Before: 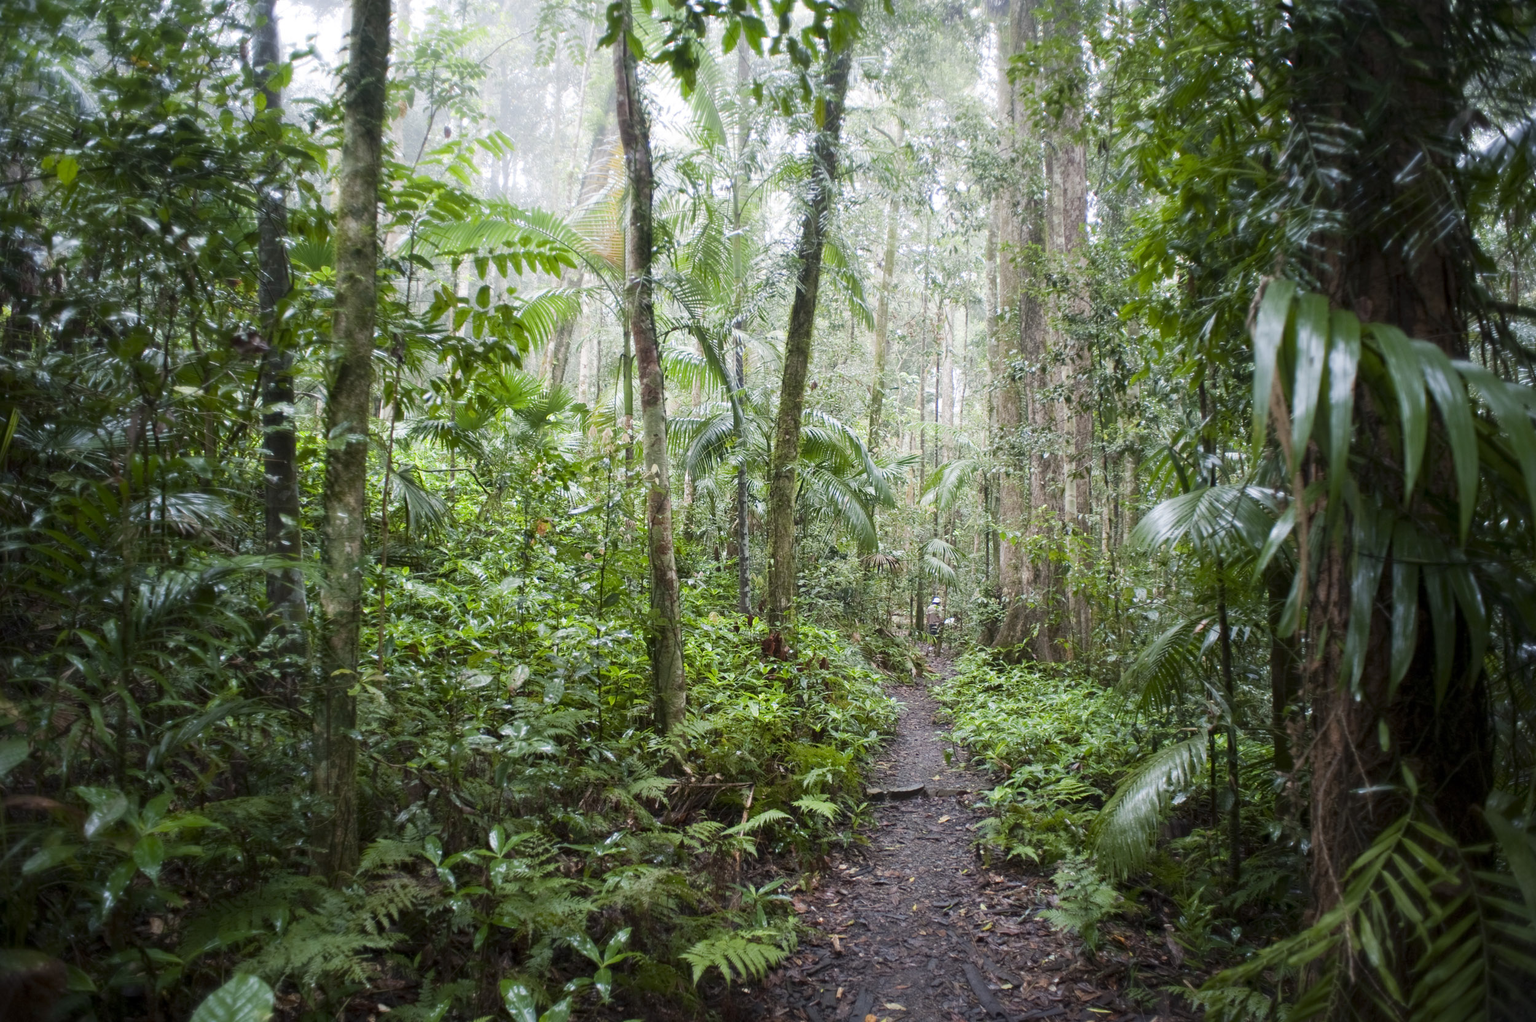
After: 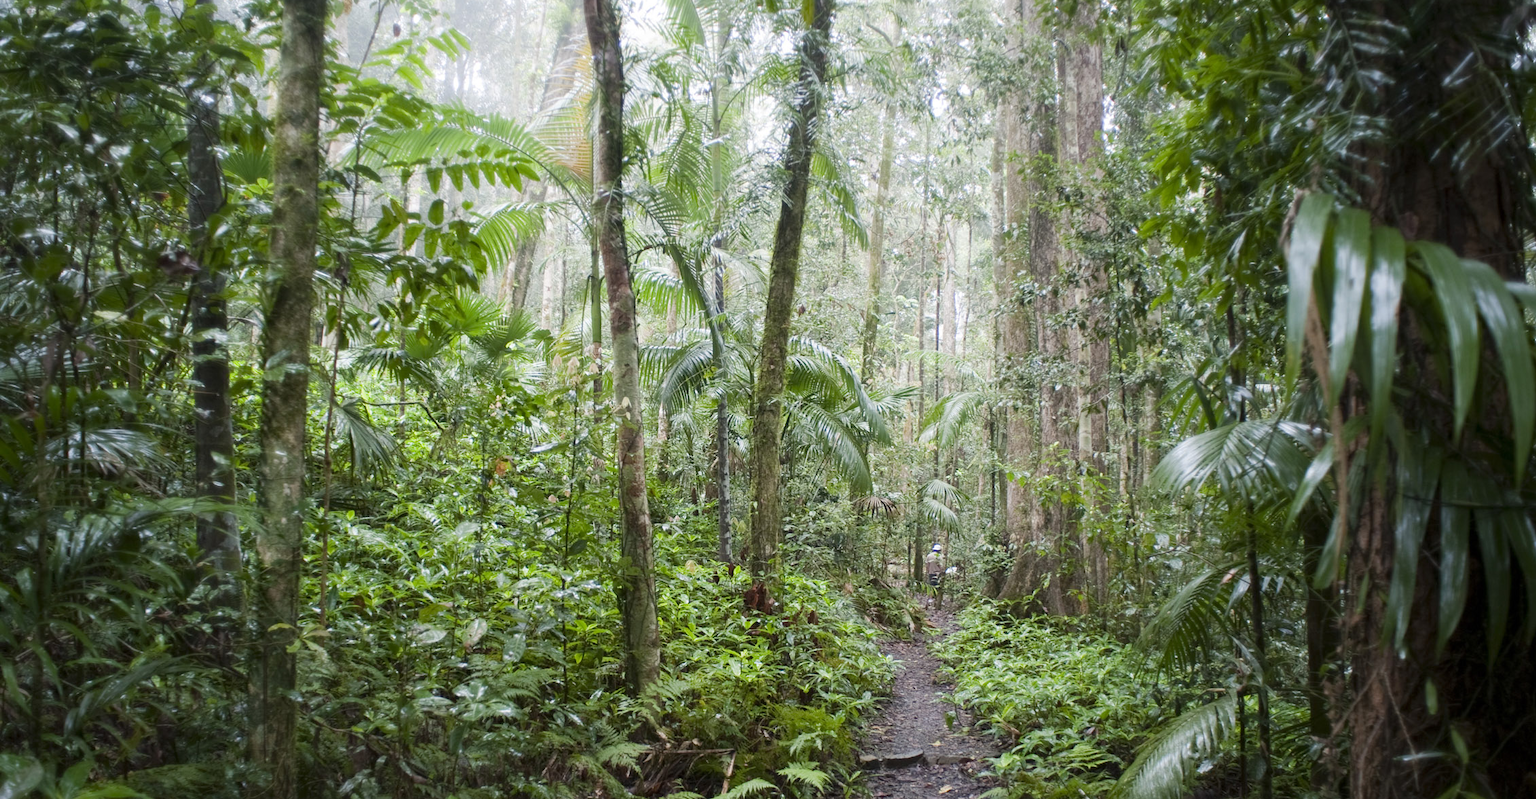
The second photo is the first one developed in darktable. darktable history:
crop: left 5.786%, top 10.282%, right 3.667%, bottom 18.919%
